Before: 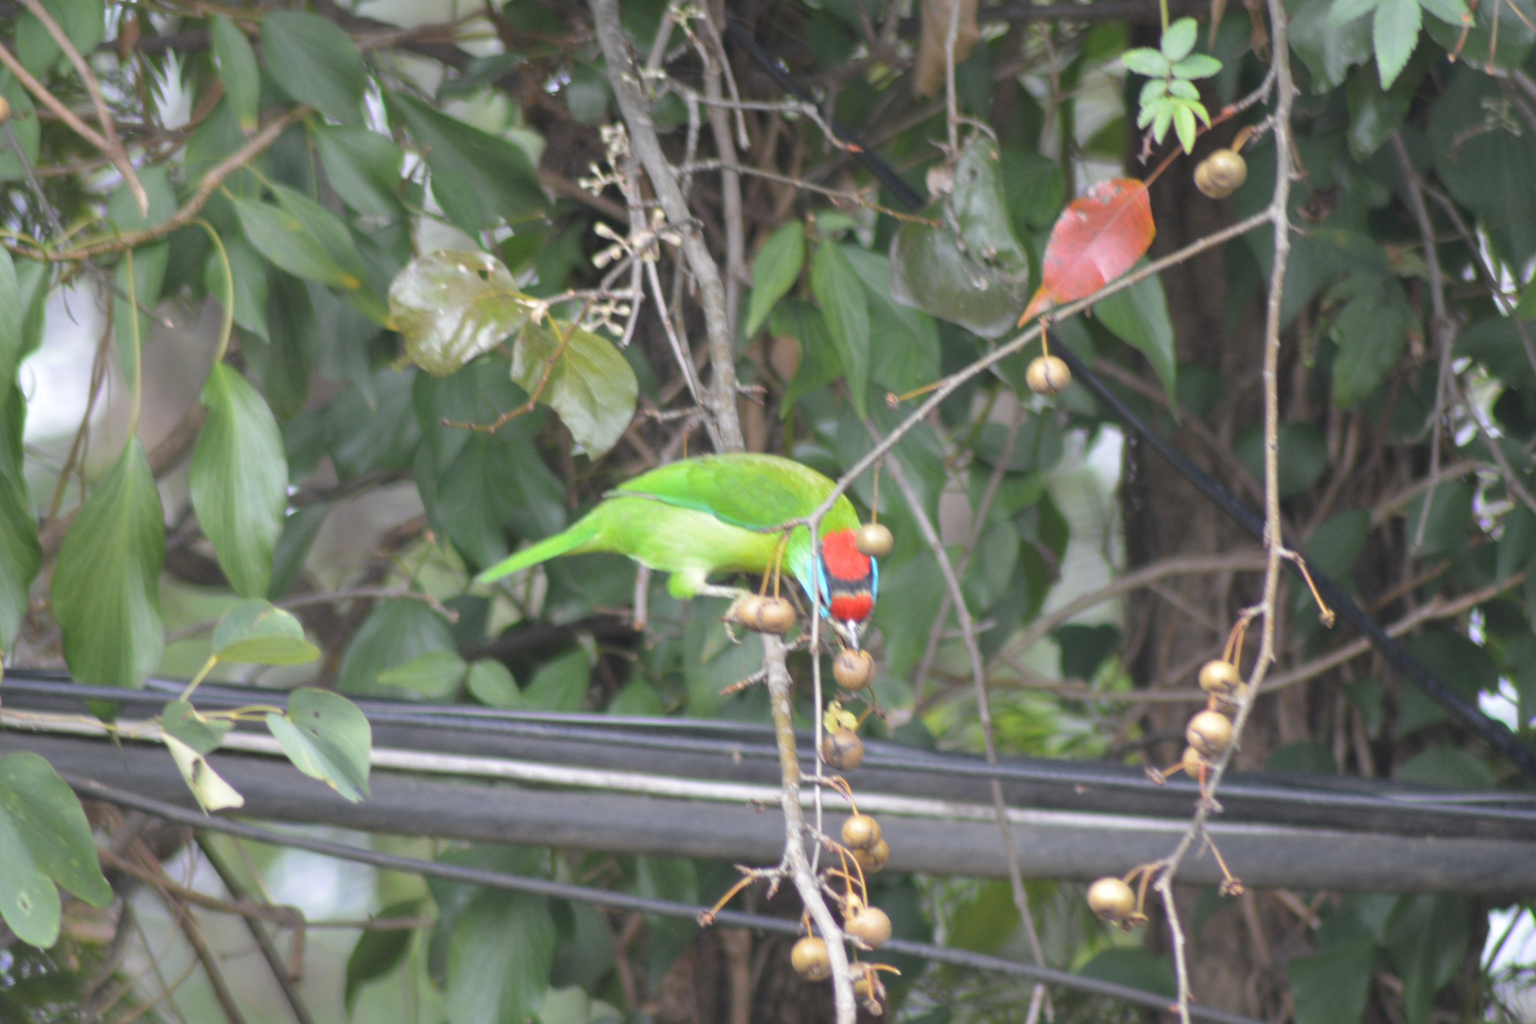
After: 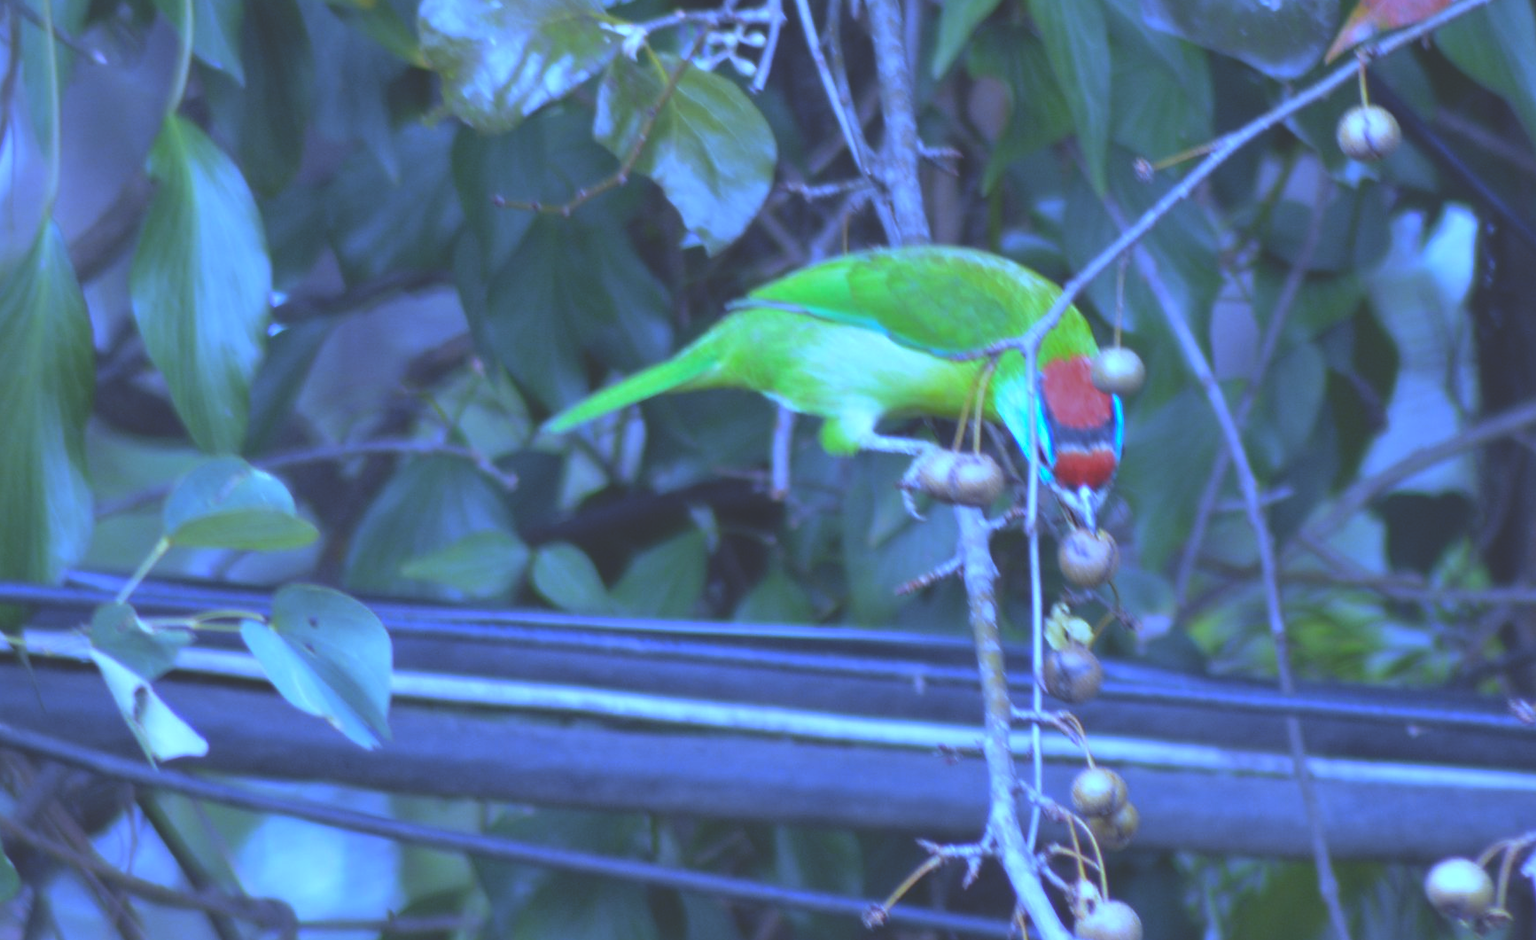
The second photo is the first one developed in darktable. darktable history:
rgb curve: curves: ch0 [(0, 0.186) (0.314, 0.284) (0.775, 0.708) (1, 1)], compensate middle gray true, preserve colors none
white balance: red 0.766, blue 1.537
crop: left 6.488%, top 27.668%, right 24.183%, bottom 8.656%
